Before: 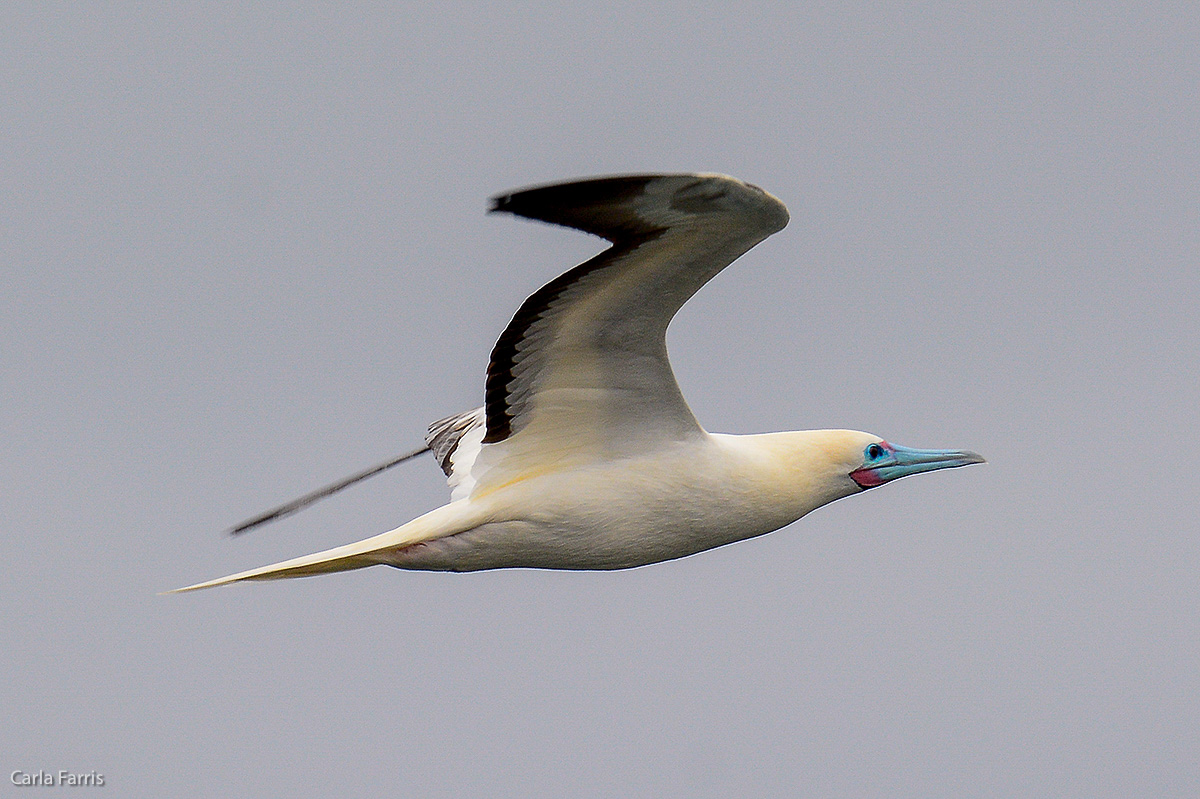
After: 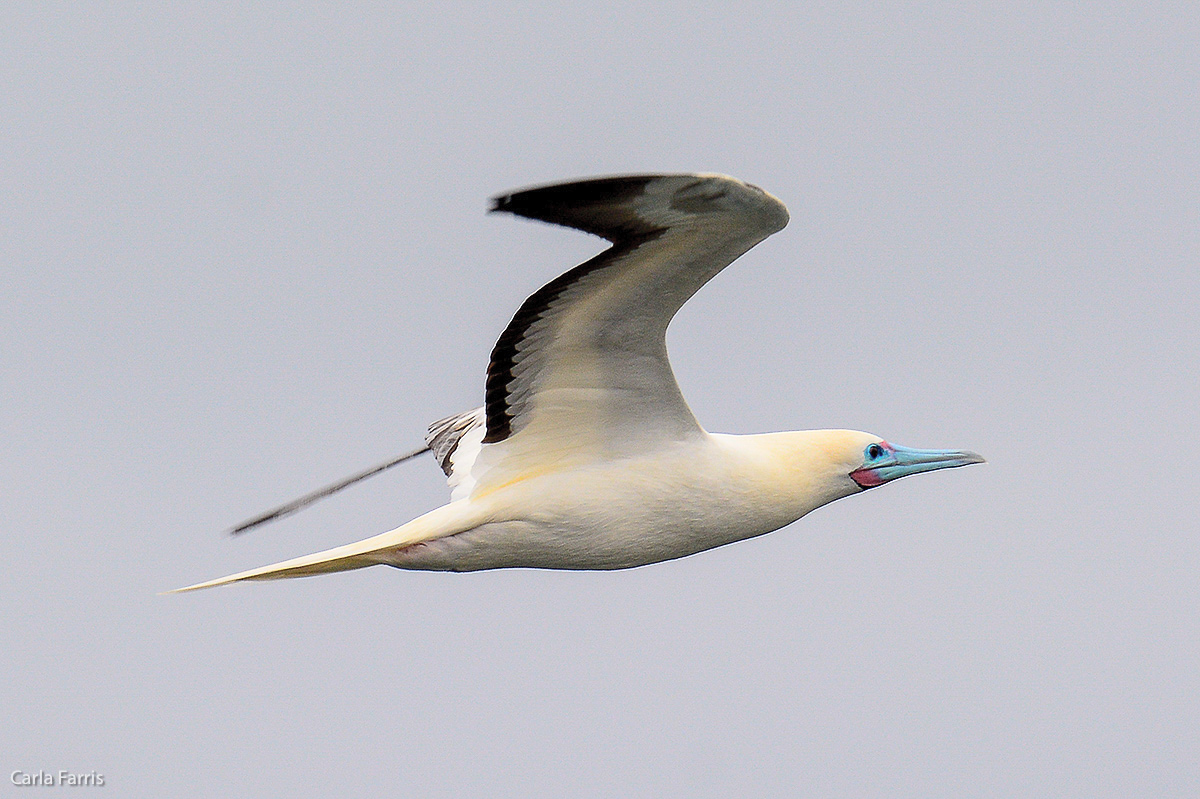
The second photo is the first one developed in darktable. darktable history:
contrast brightness saturation: contrast 0.141, brightness 0.214
